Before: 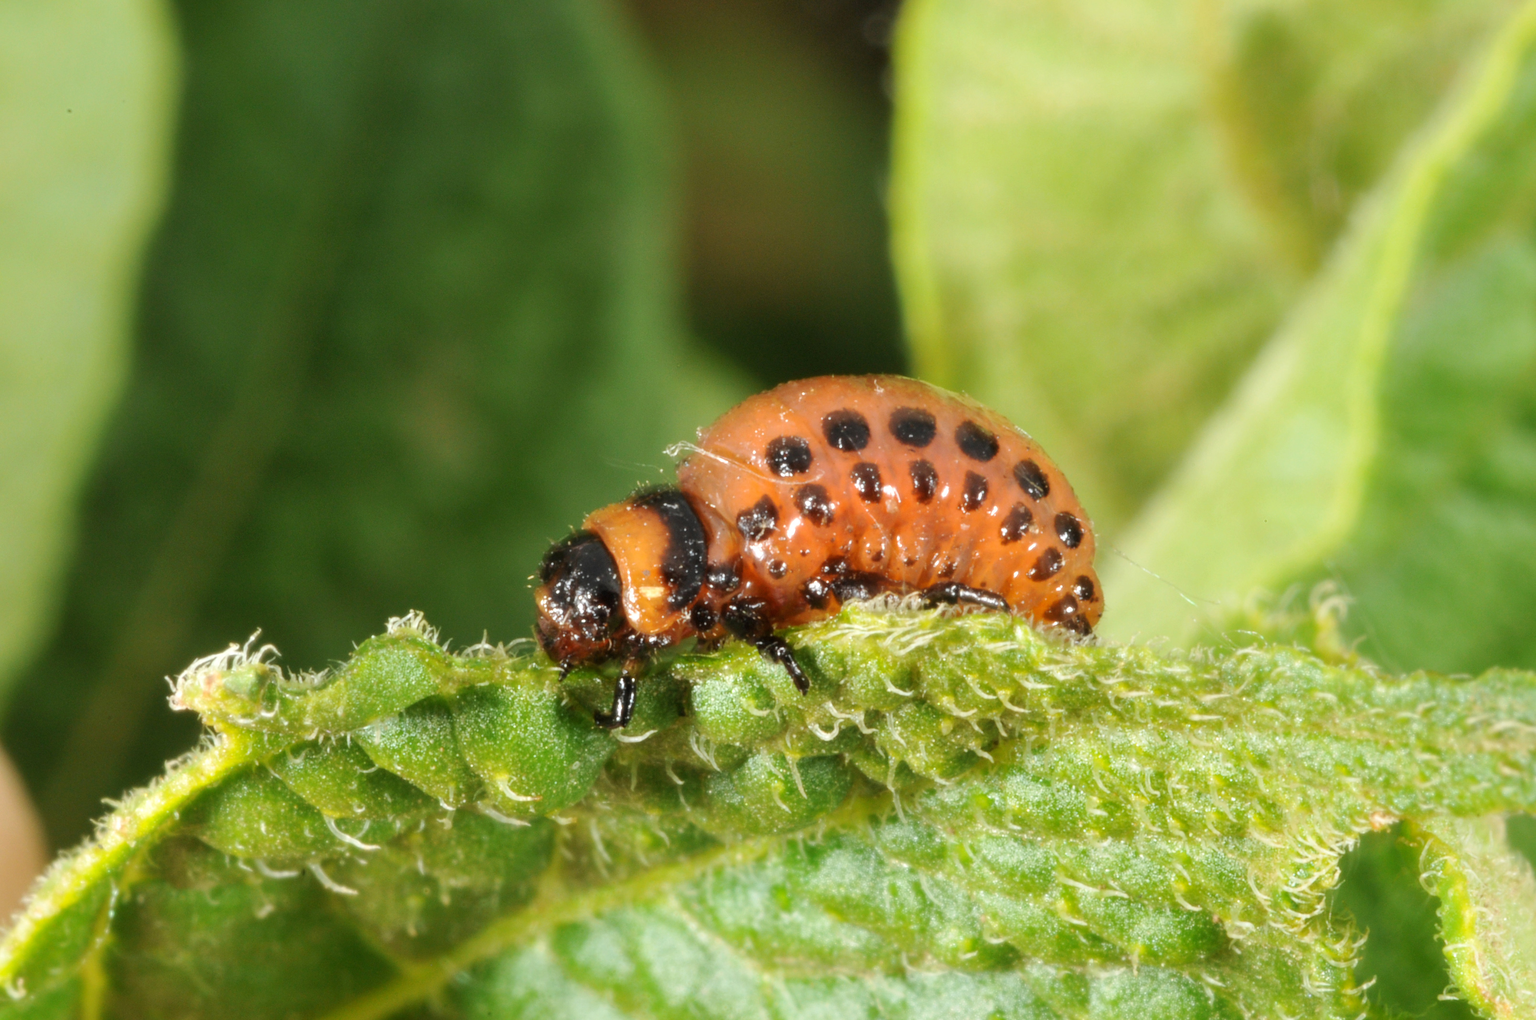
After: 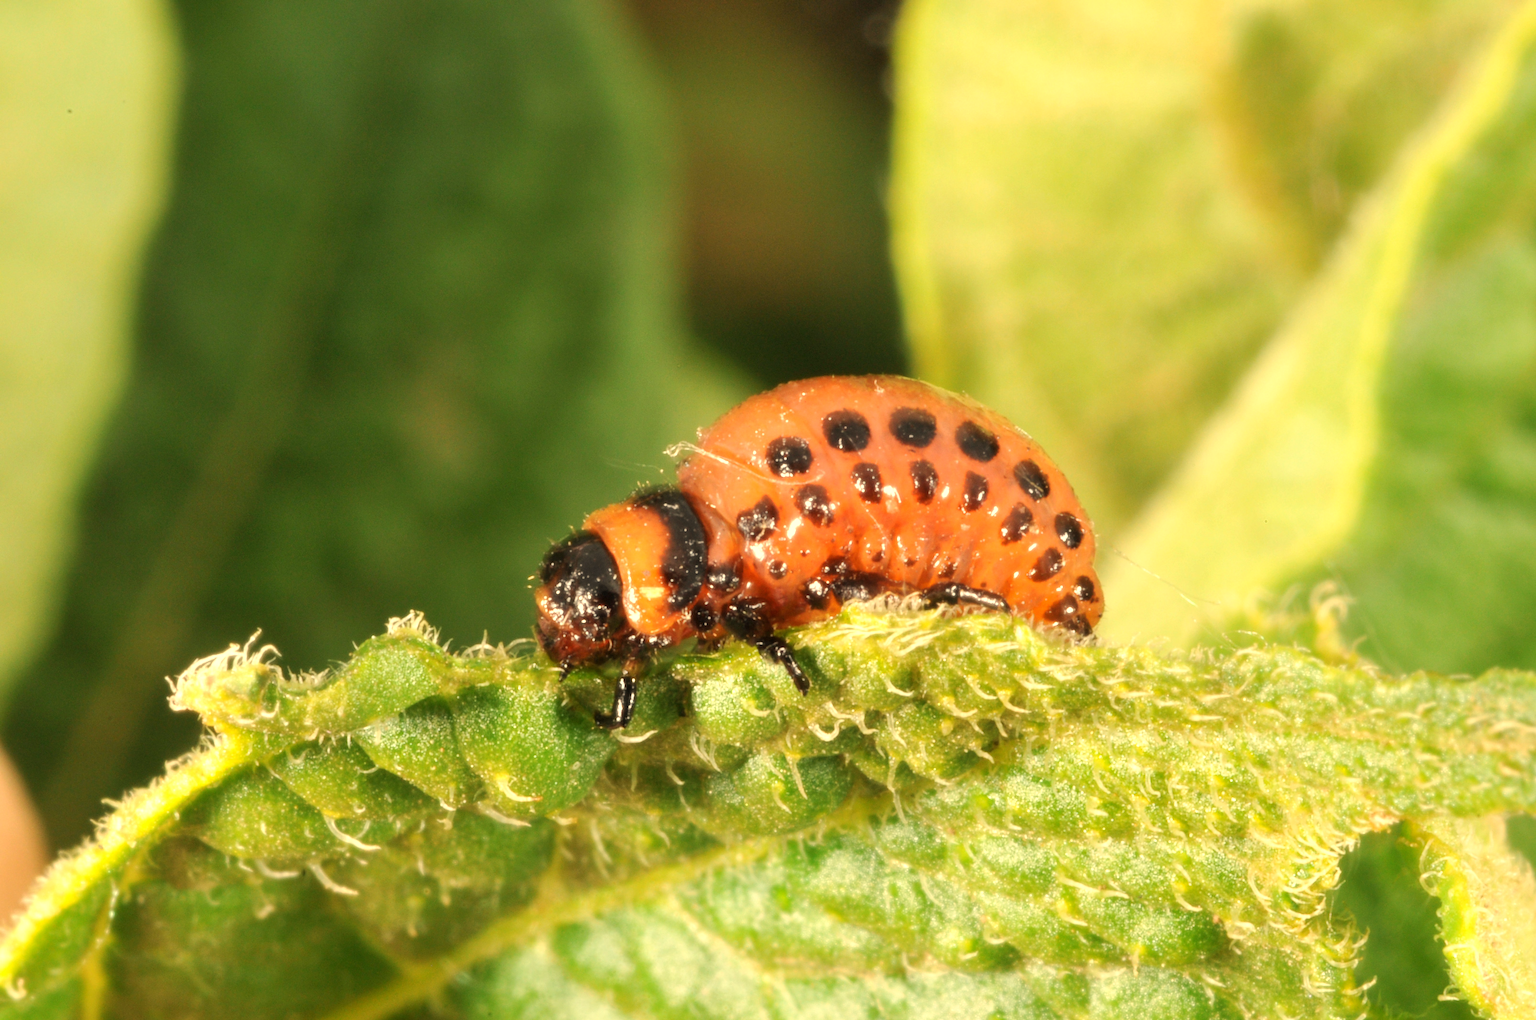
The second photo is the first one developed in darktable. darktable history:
exposure: exposure 0.3 EV, compensate highlight preservation false
white balance: red 1.138, green 0.996, blue 0.812
